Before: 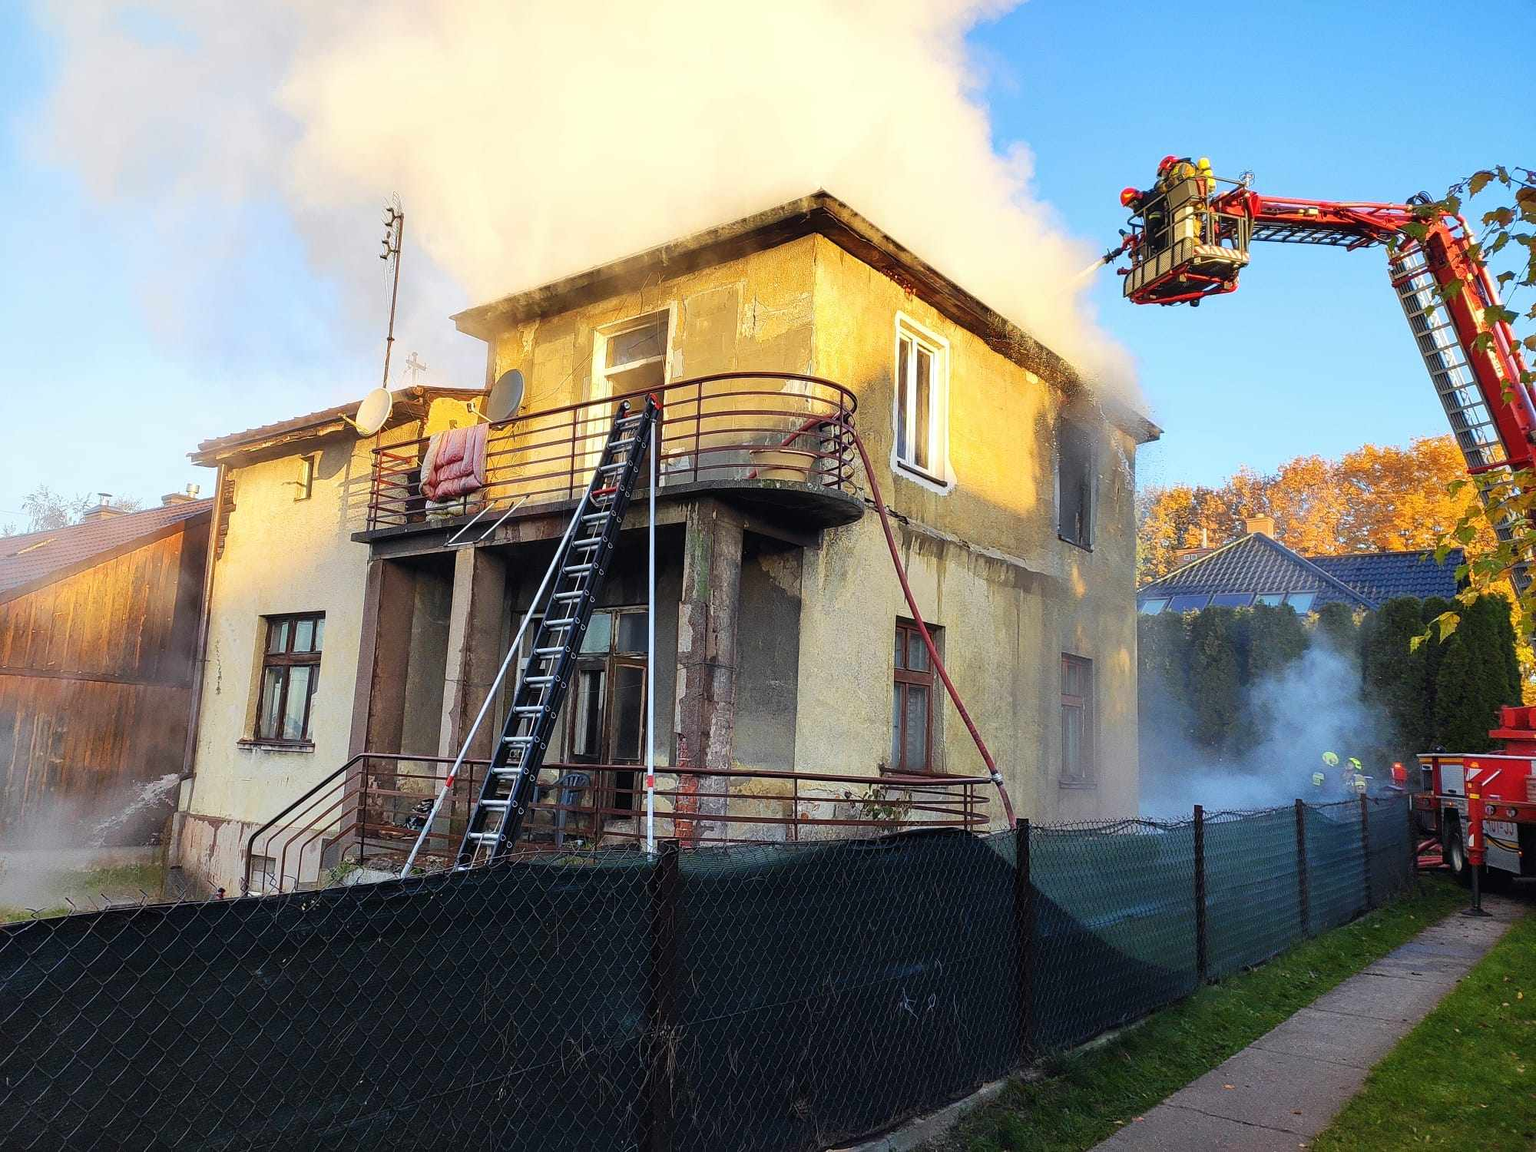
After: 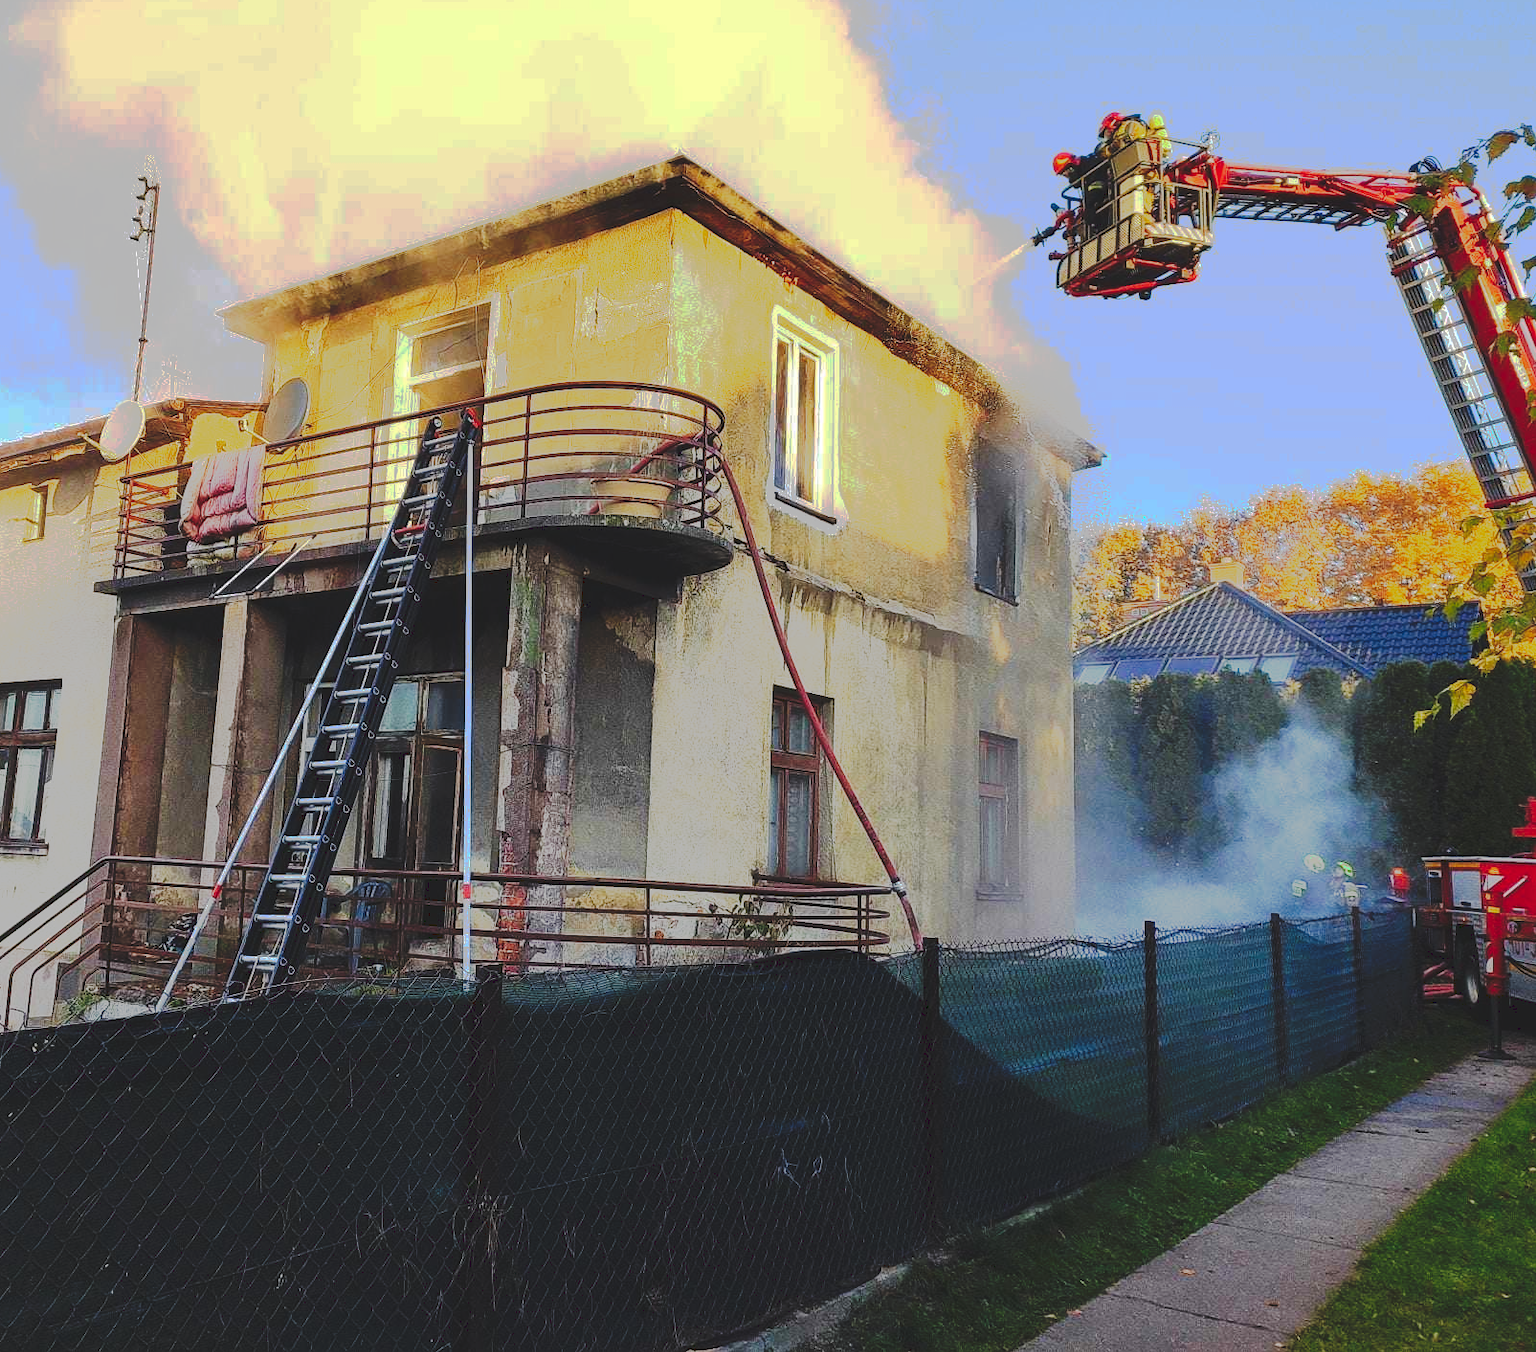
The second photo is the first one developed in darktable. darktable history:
tone curve: curves: ch0 [(0, 0) (0.003, 0.118) (0.011, 0.118) (0.025, 0.122) (0.044, 0.131) (0.069, 0.142) (0.1, 0.155) (0.136, 0.168) (0.177, 0.183) (0.224, 0.216) (0.277, 0.265) (0.335, 0.337) (0.399, 0.415) (0.468, 0.506) (0.543, 0.586) (0.623, 0.665) (0.709, 0.716) (0.801, 0.737) (0.898, 0.744) (1, 1)], preserve colors none
crop and rotate: left 17.959%, top 5.771%, right 1.742%
